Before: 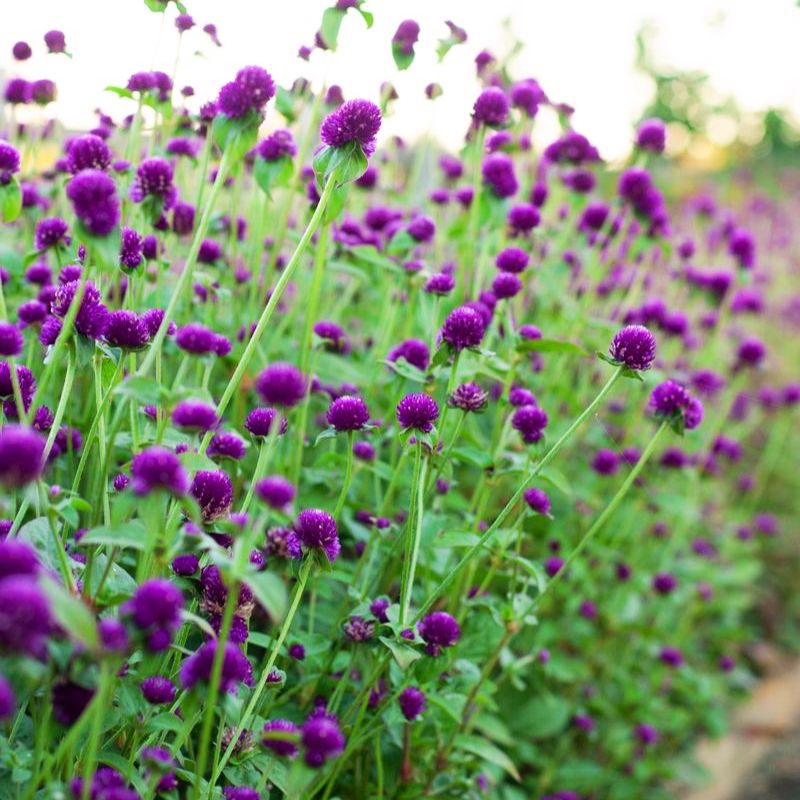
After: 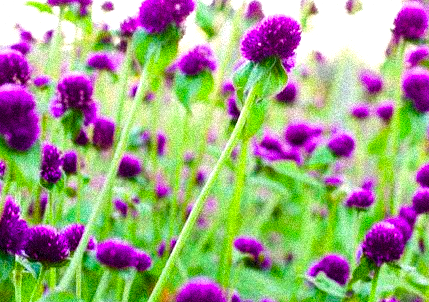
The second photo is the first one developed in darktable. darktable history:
crop: left 10.121%, top 10.631%, right 36.218%, bottom 51.526%
color balance rgb: linear chroma grading › global chroma 18.9%, perceptual saturation grading › global saturation 20%, perceptual saturation grading › highlights -25%, perceptual saturation grading › shadows 50%, global vibrance 18.93%
tone equalizer: -8 EV -0.417 EV, -7 EV -0.389 EV, -6 EV -0.333 EV, -5 EV -0.222 EV, -3 EV 0.222 EV, -2 EV 0.333 EV, -1 EV 0.389 EV, +0 EV 0.417 EV, edges refinement/feathering 500, mask exposure compensation -1.57 EV, preserve details no
grain: coarseness 46.9 ISO, strength 50.21%, mid-tones bias 0%
